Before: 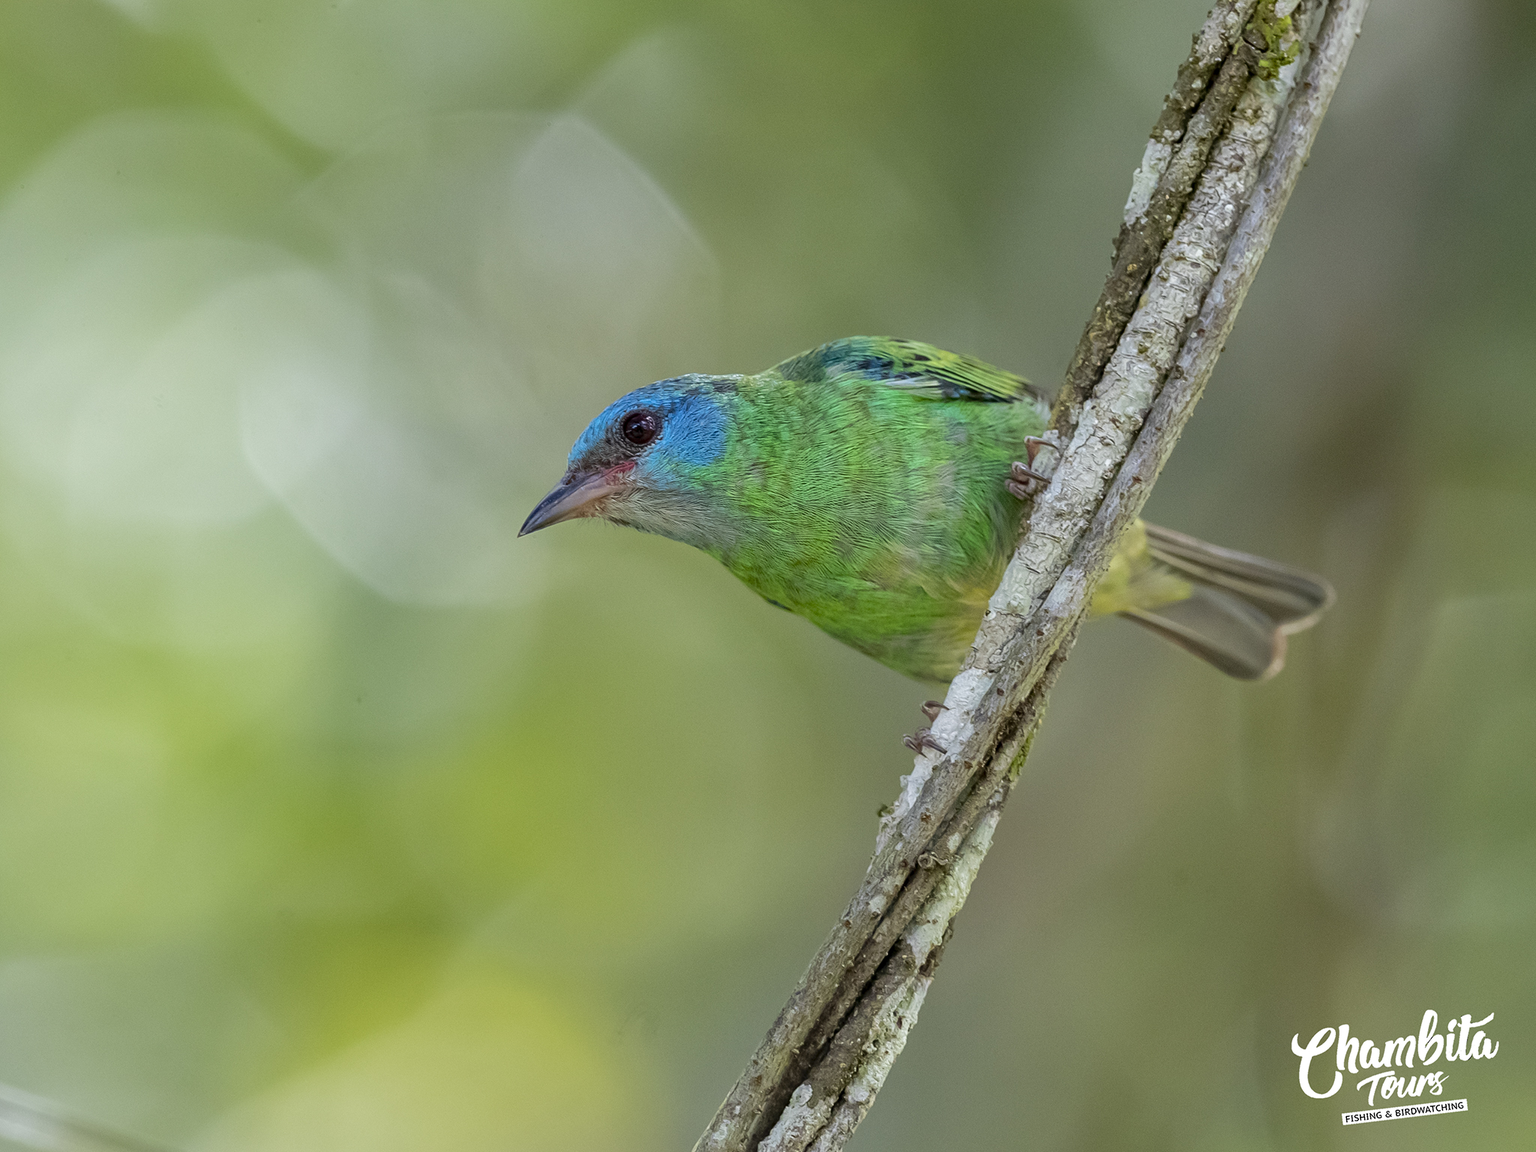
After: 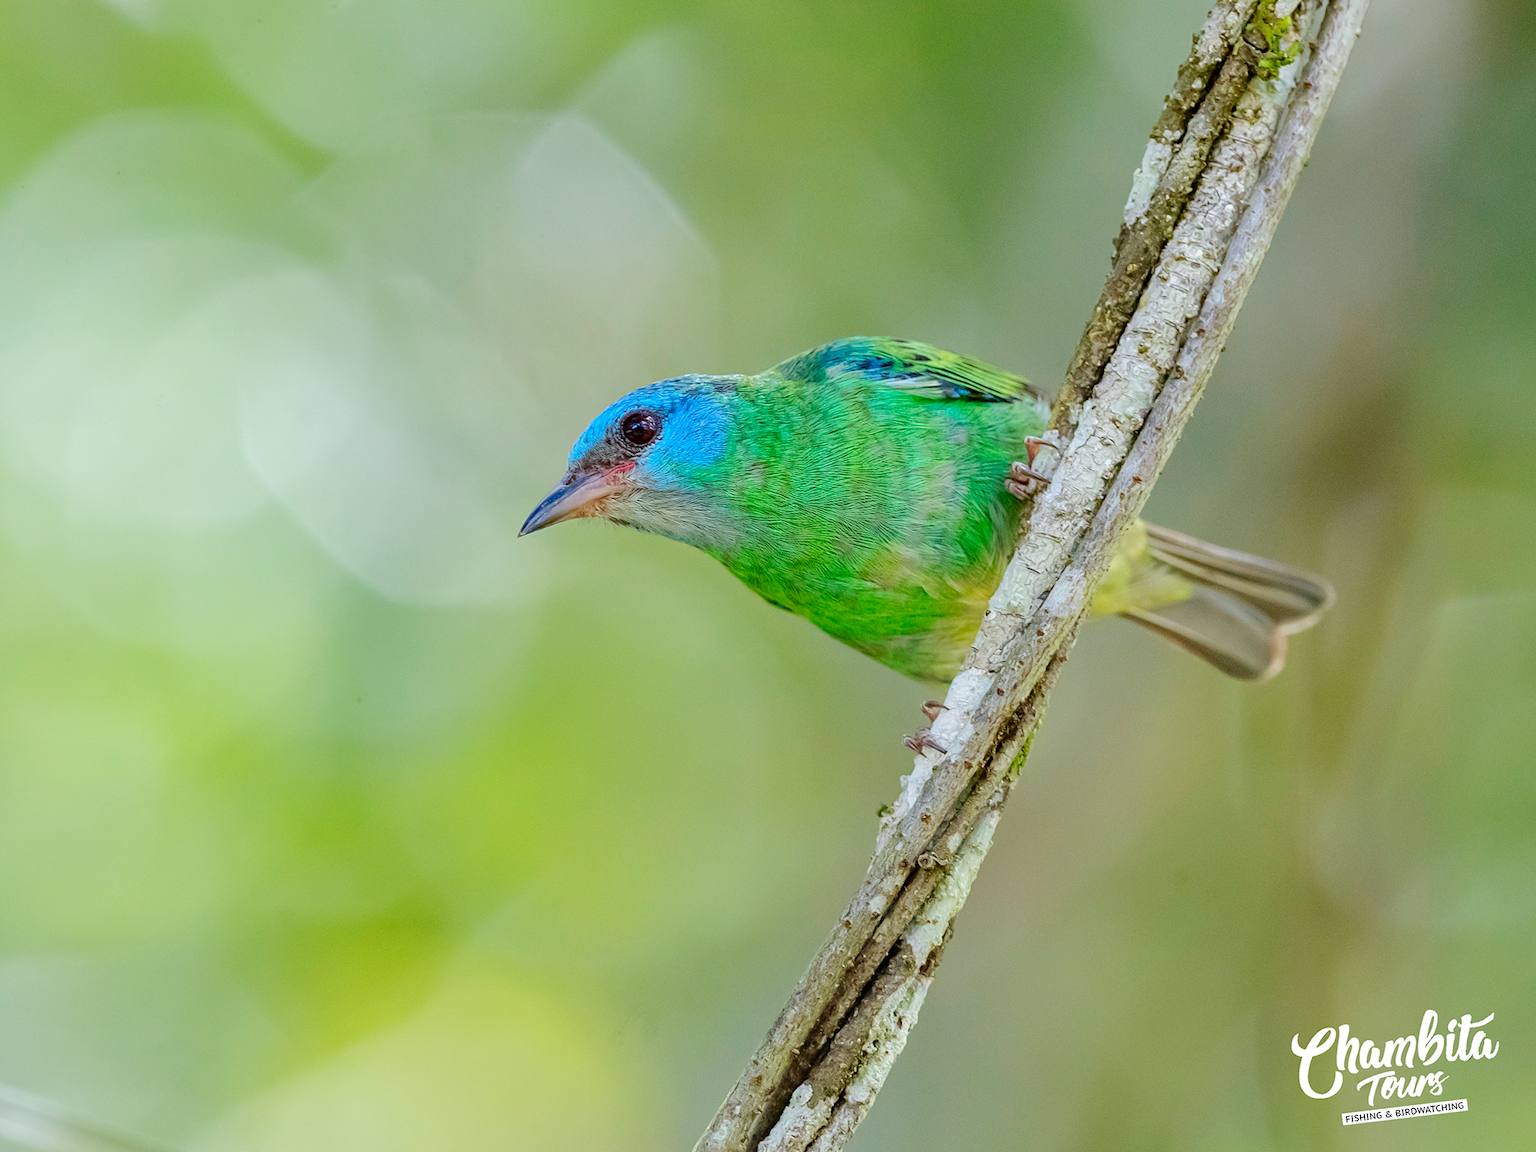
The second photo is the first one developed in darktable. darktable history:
tone curve: curves: ch0 [(0, 0) (0.003, 0.004) (0.011, 0.015) (0.025, 0.033) (0.044, 0.059) (0.069, 0.092) (0.1, 0.132) (0.136, 0.18) (0.177, 0.235) (0.224, 0.297) (0.277, 0.366) (0.335, 0.44) (0.399, 0.52) (0.468, 0.594) (0.543, 0.661) (0.623, 0.727) (0.709, 0.79) (0.801, 0.86) (0.898, 0.928) (1, 1)], preserve colors none
color look up table: target L [64.97, 46.35, 33.2, 100, 80.68, 72.92, 63.12, 57.65, 51.81, 42.94, 45.47, 38.37, 26.65, 71.02, 58.89, 50.52, 49.2, 35.4, 24.54, 24.98, 63.44, 48.11, 42.58, 27, 0 ×25], target a [-24.6, -38.53, -10.8, -0.001, 0.177, 3.198, 21.29, 21.46, 43.2, -0.174, 54.79, 56.38, 15.88, -0.286, -0.182, 8.698, 54.64, 11.02, 26.46, 21.97, -29.77, -20.03, -2.396, -0.413, 0 ×25], target b [61.2, 37.51, 26.99, 0.009, 1.384, 77.1, 65.37, 18.25, 51.87, 0.146, 16.42, 28.52, 19.18, -1.17, -1.402, -33.1, -16.44, -66, -21.38, -69.74, -6.836, -45.04, -35.67, -1.009, 0 ×25], num patches 24
